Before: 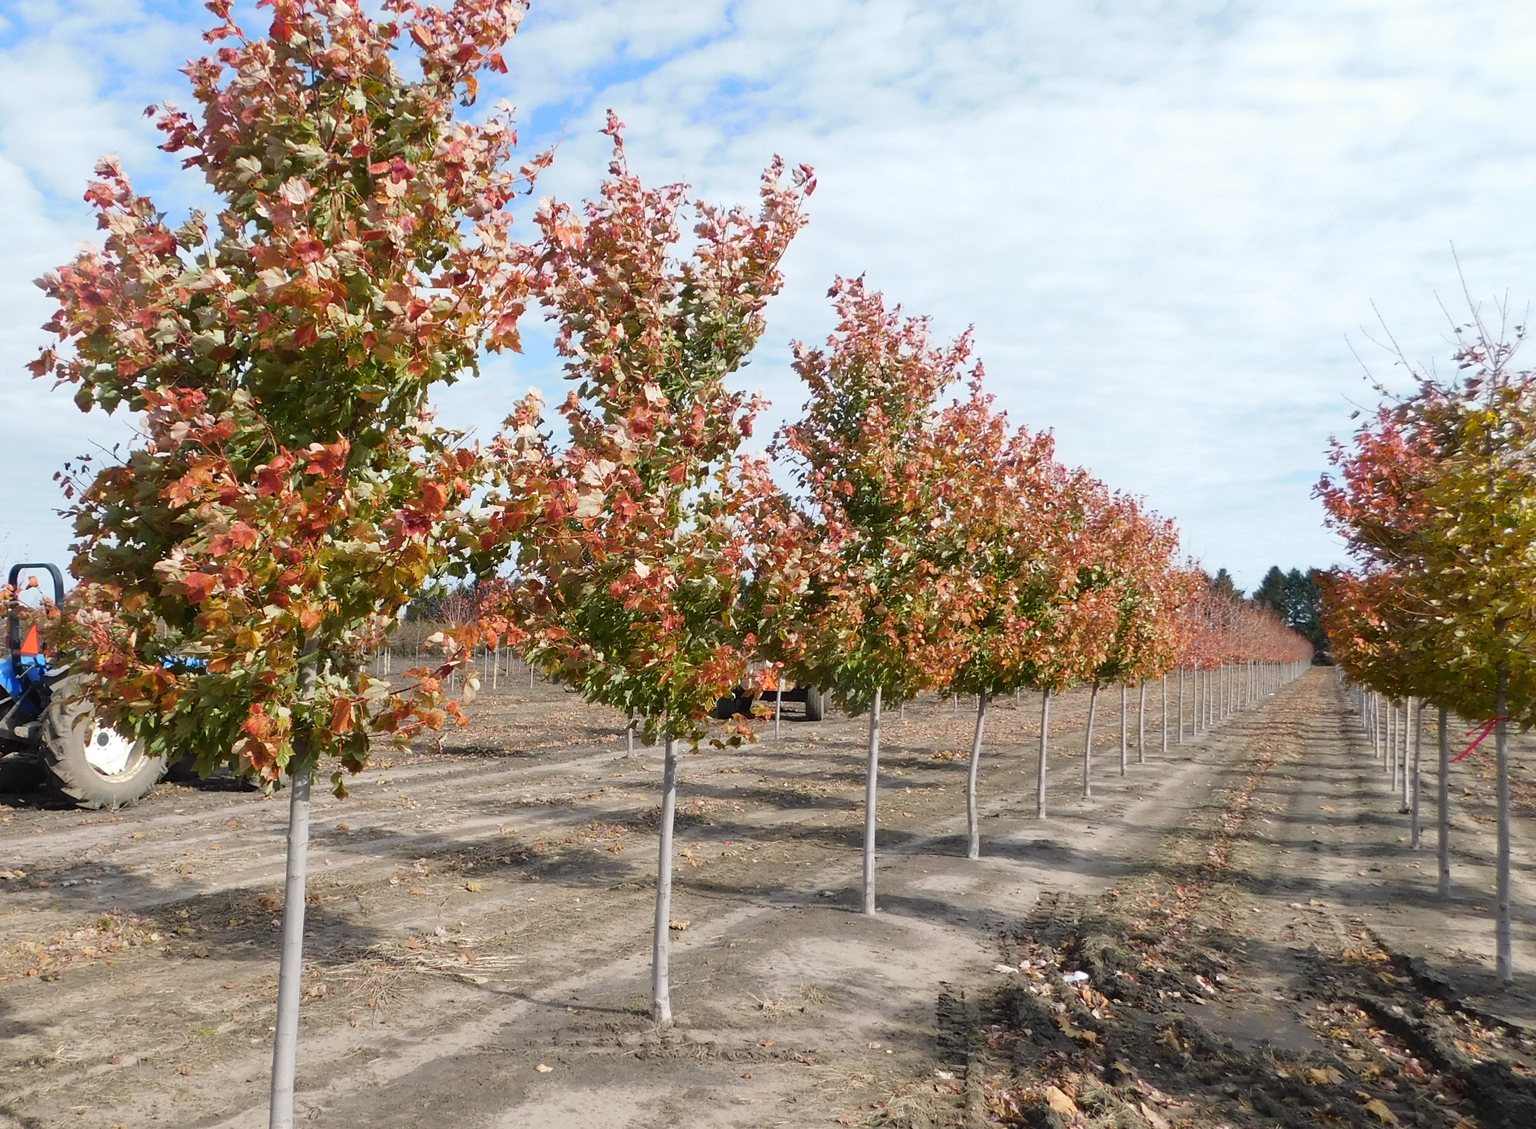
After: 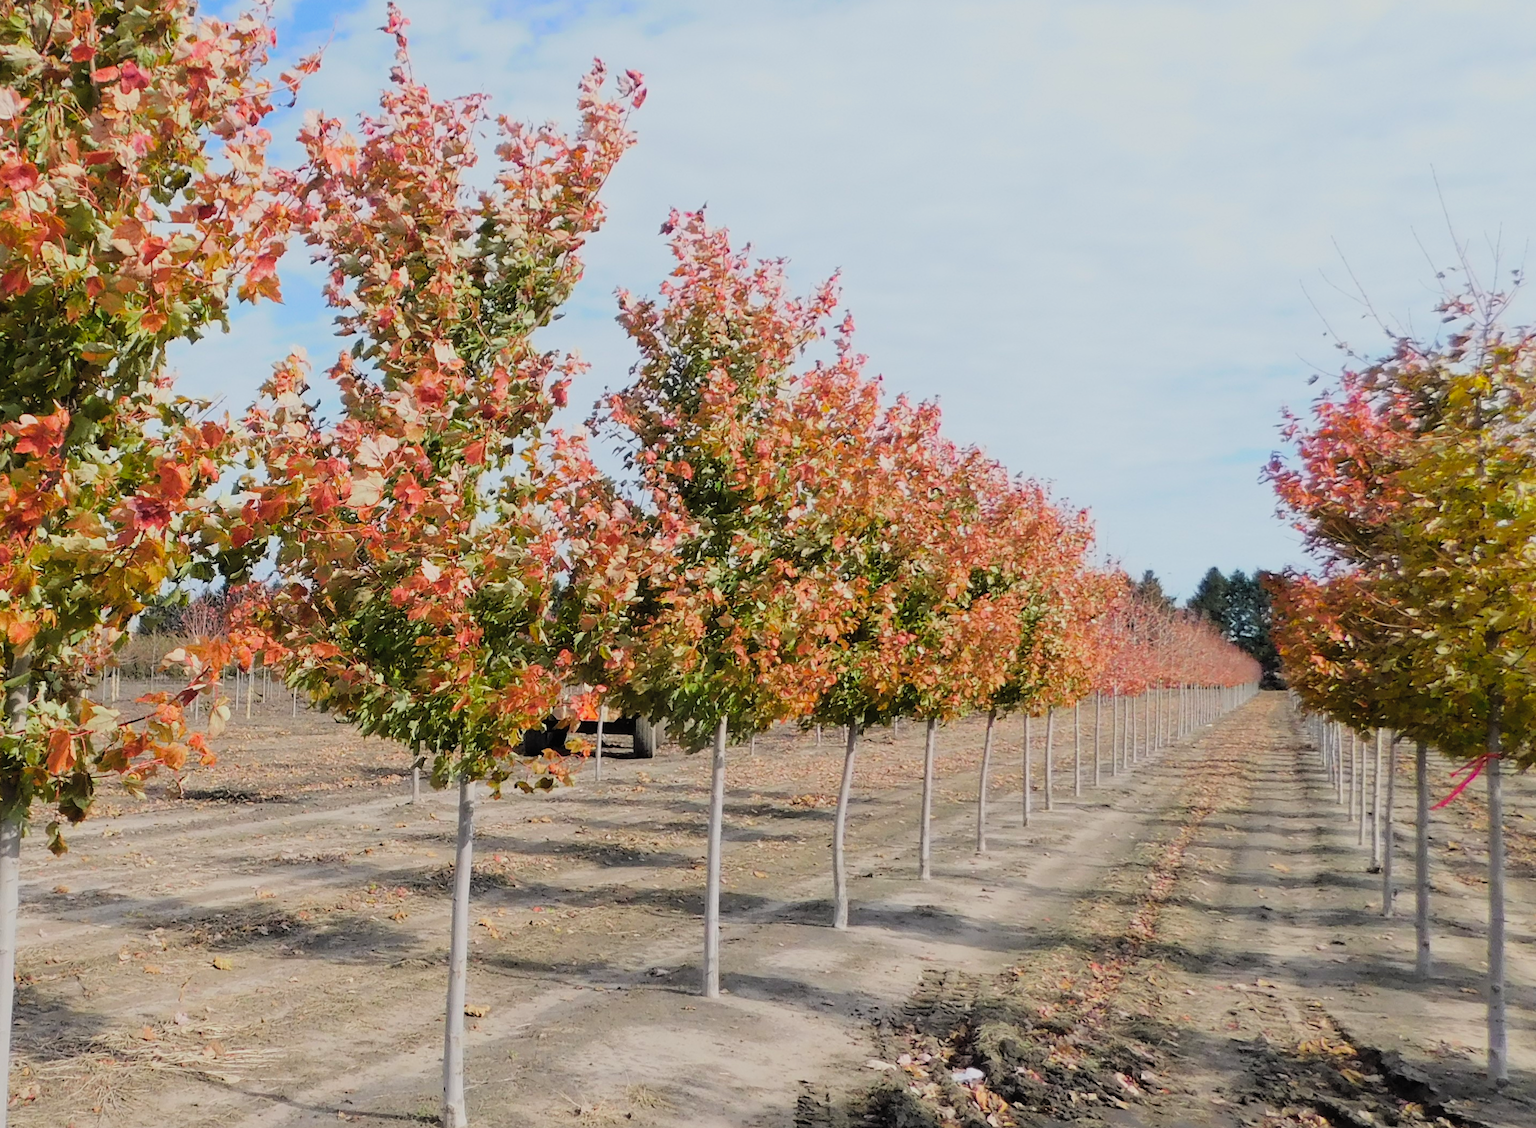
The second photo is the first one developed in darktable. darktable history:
rotate and perspective: automatic cropping off
contrast brightness saturation: brightness 0.09, saturation 0.19
crop: left 19.159%, top 9.58%, bottom 9.58%
filmic rgb: black relative exposure -7.15 EV, white relative exposure 5.36 EV, hardness 3.02, color science v6 (2022)
